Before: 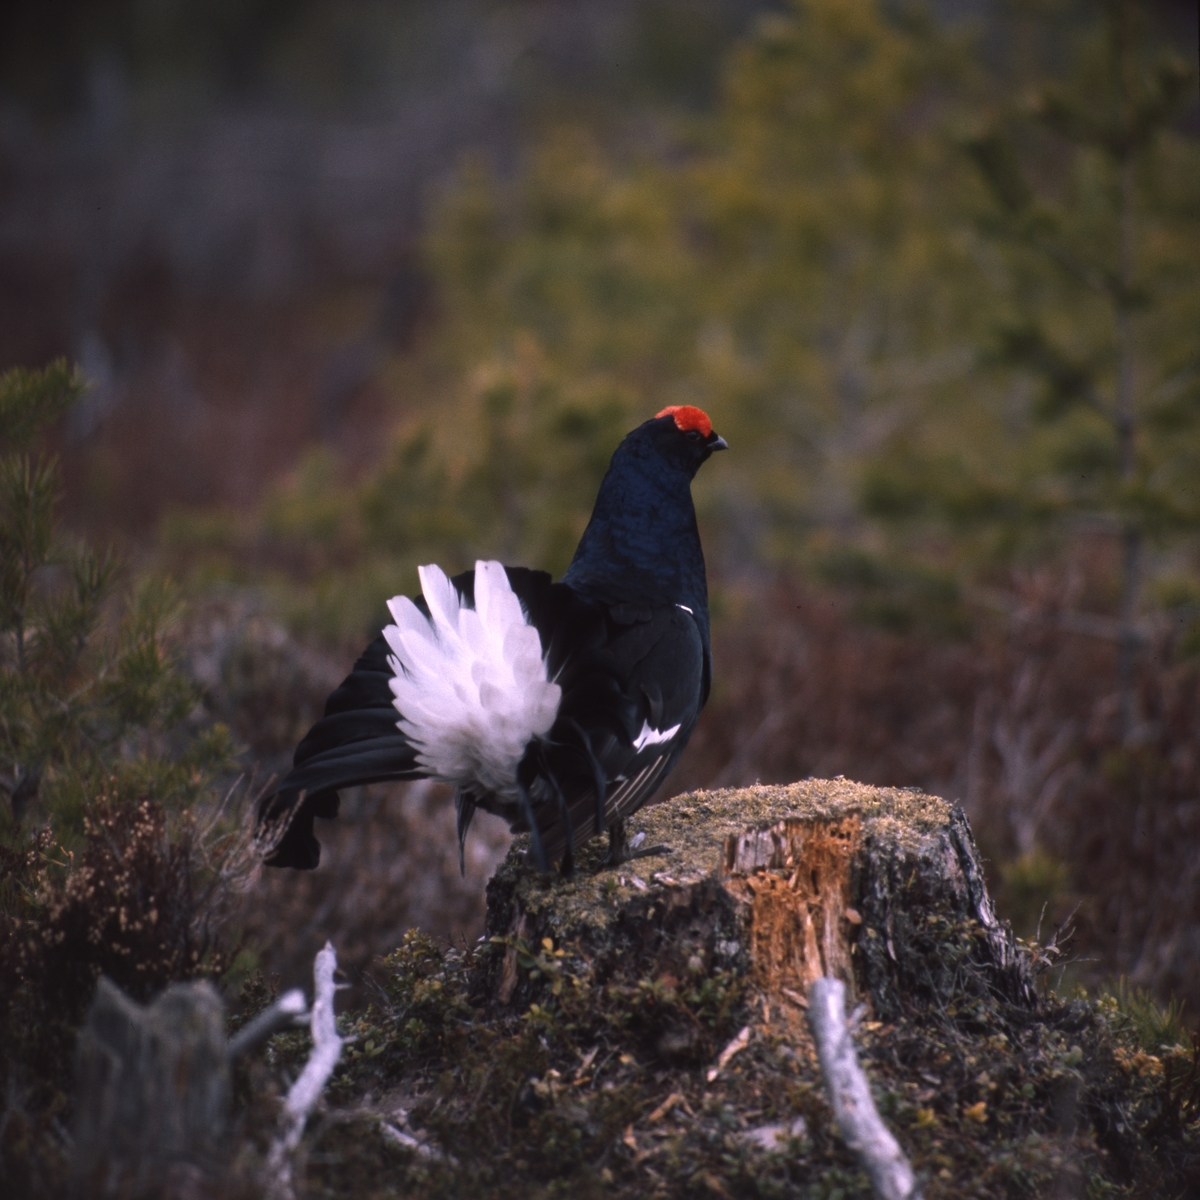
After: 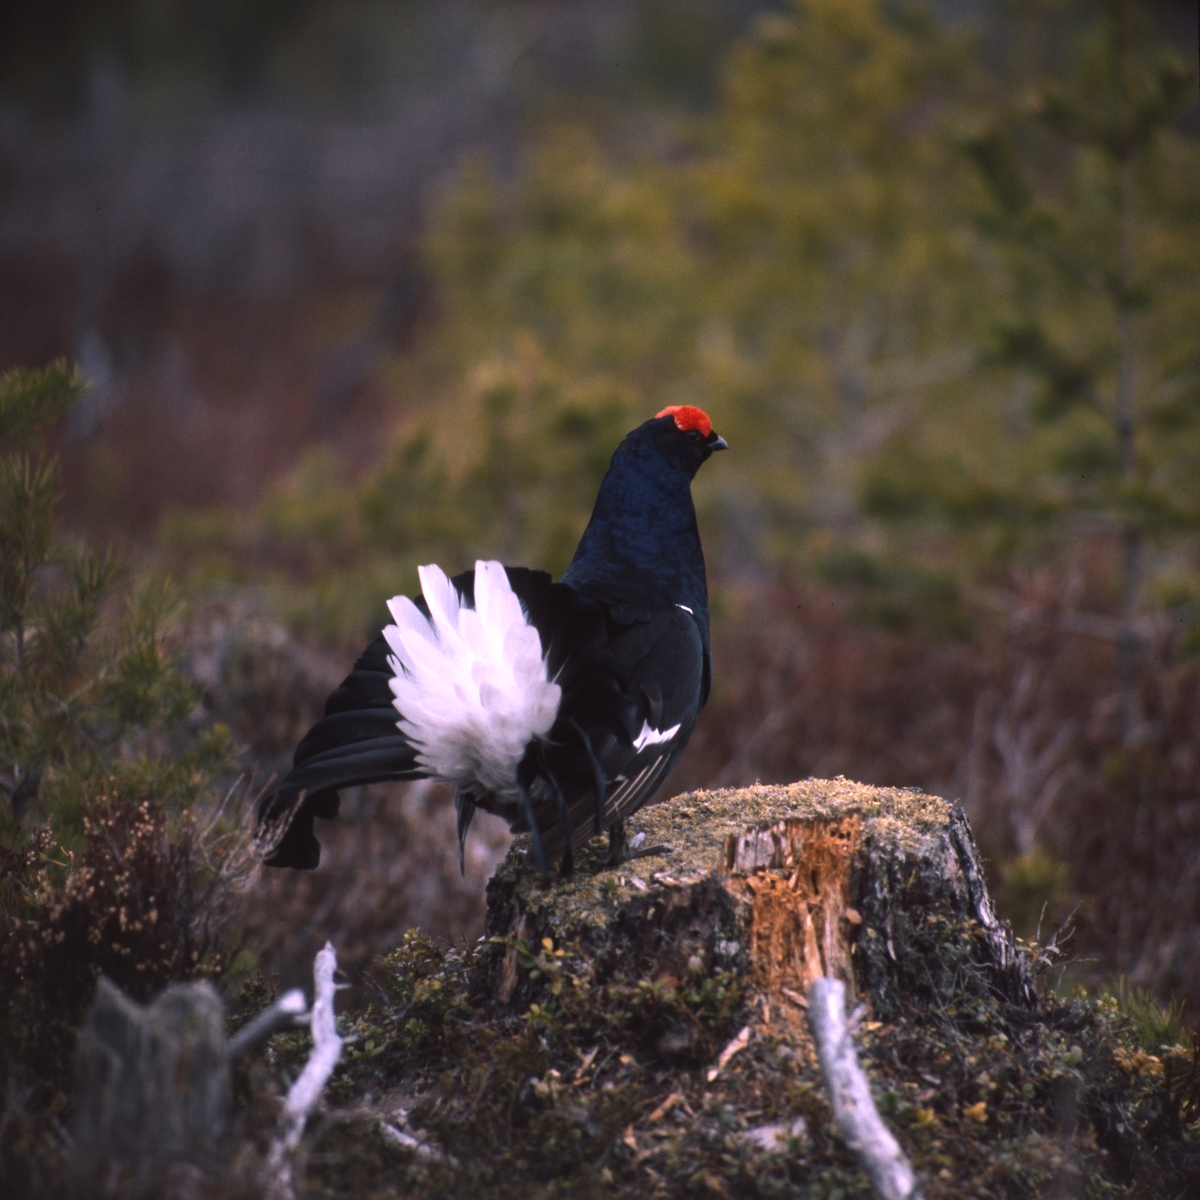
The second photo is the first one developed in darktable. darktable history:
exposure: exposure 0.2 EV, compensate highlight preservation false
contrast brightness saturation: contrast 0.1, brightness 0.03, saturation 0.09
